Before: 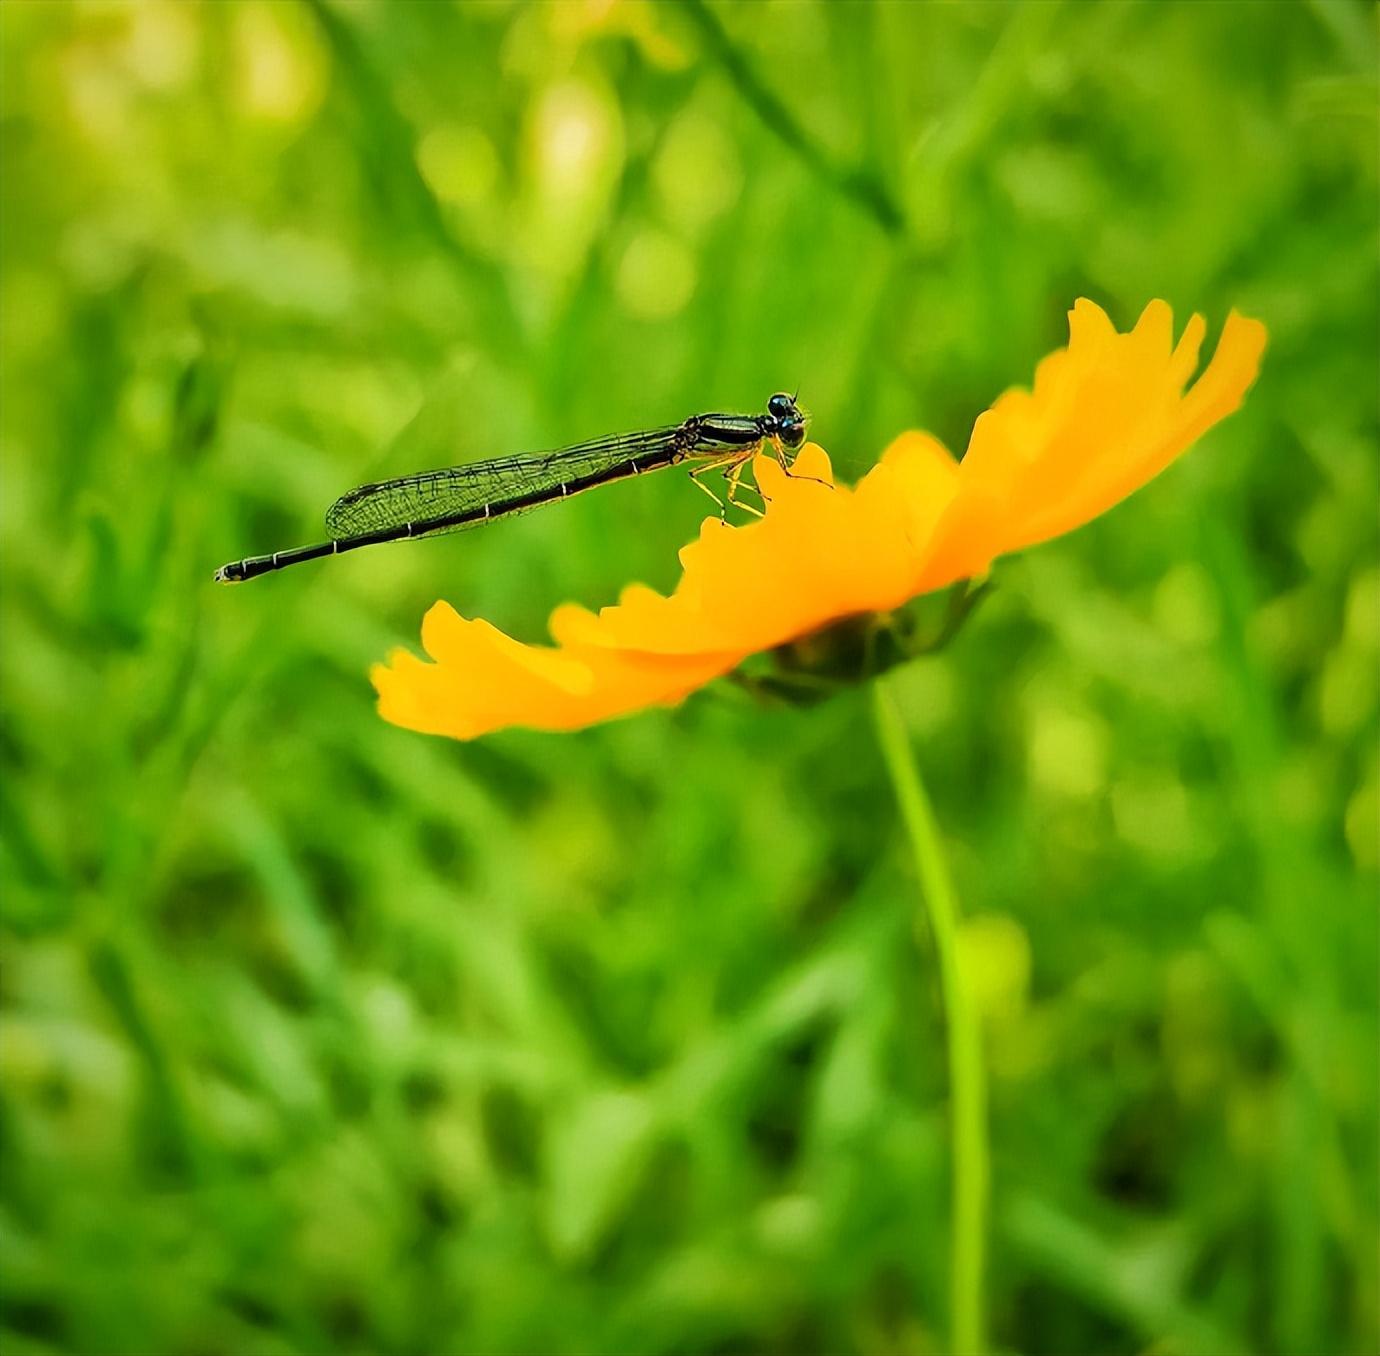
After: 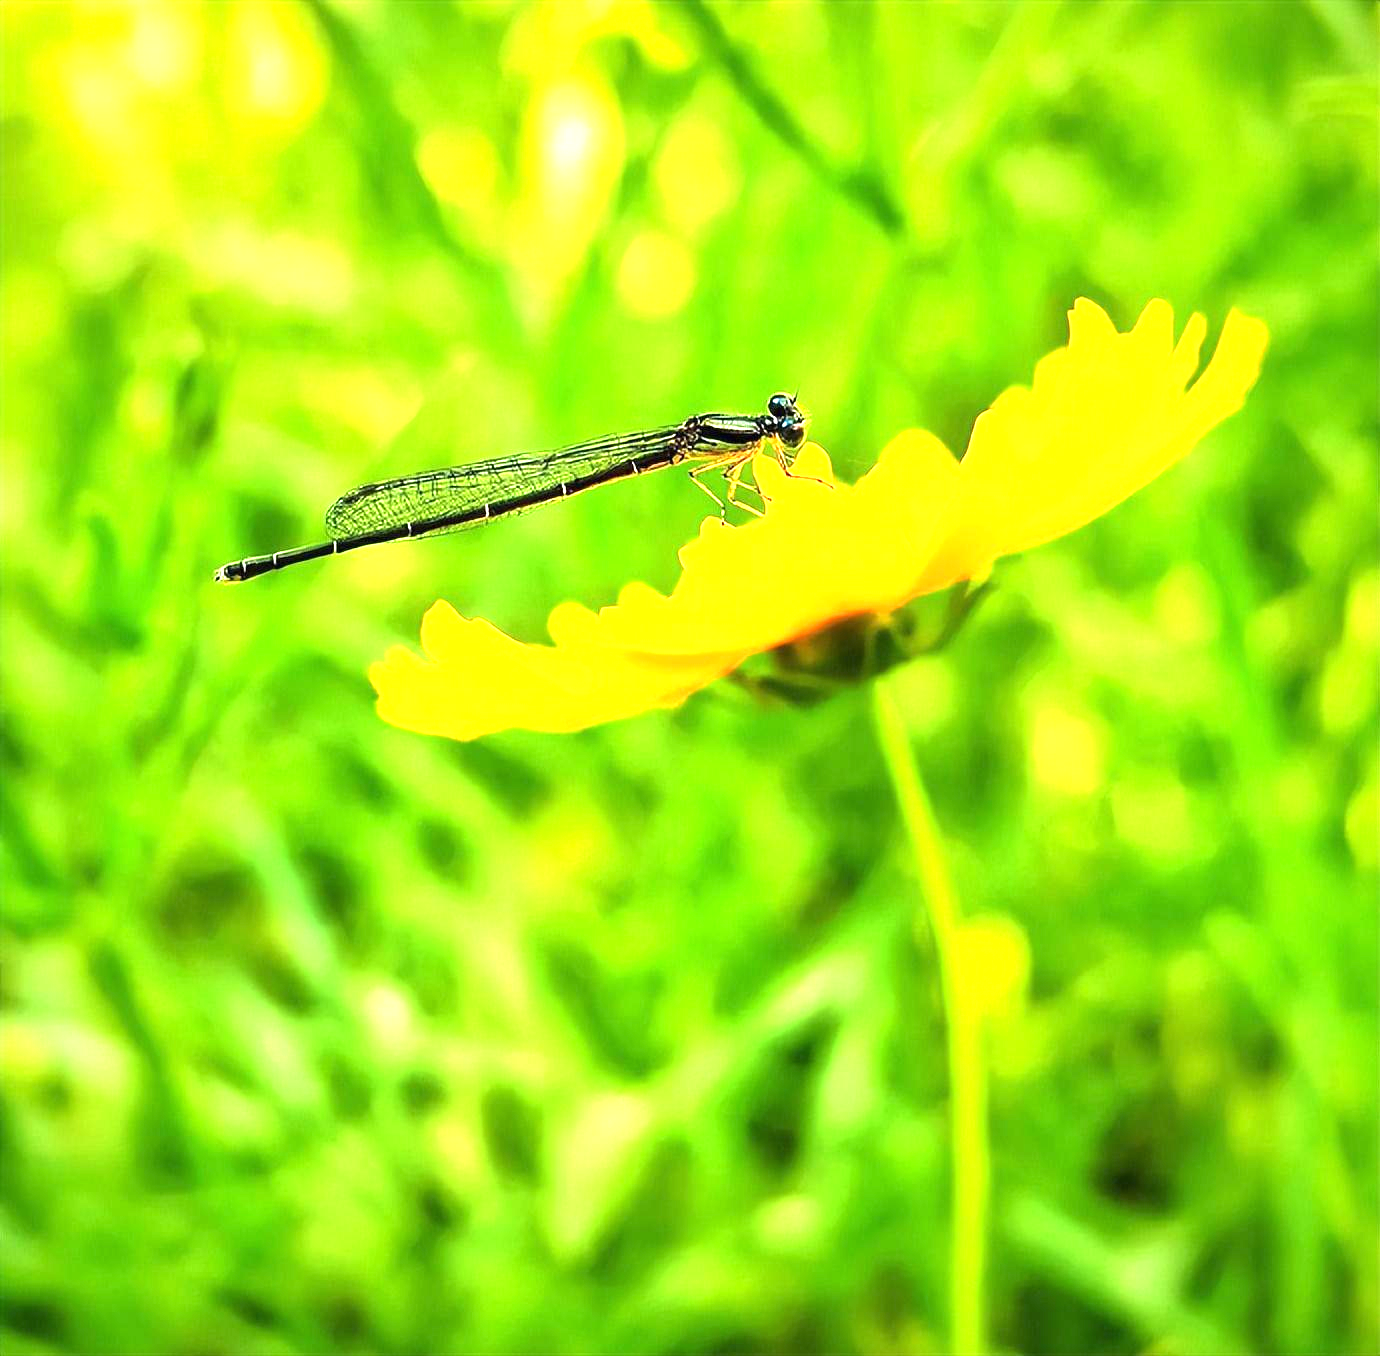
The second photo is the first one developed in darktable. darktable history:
exposure: black level correction 0, exposure 1.46 EV, compensate highlight preservation false
